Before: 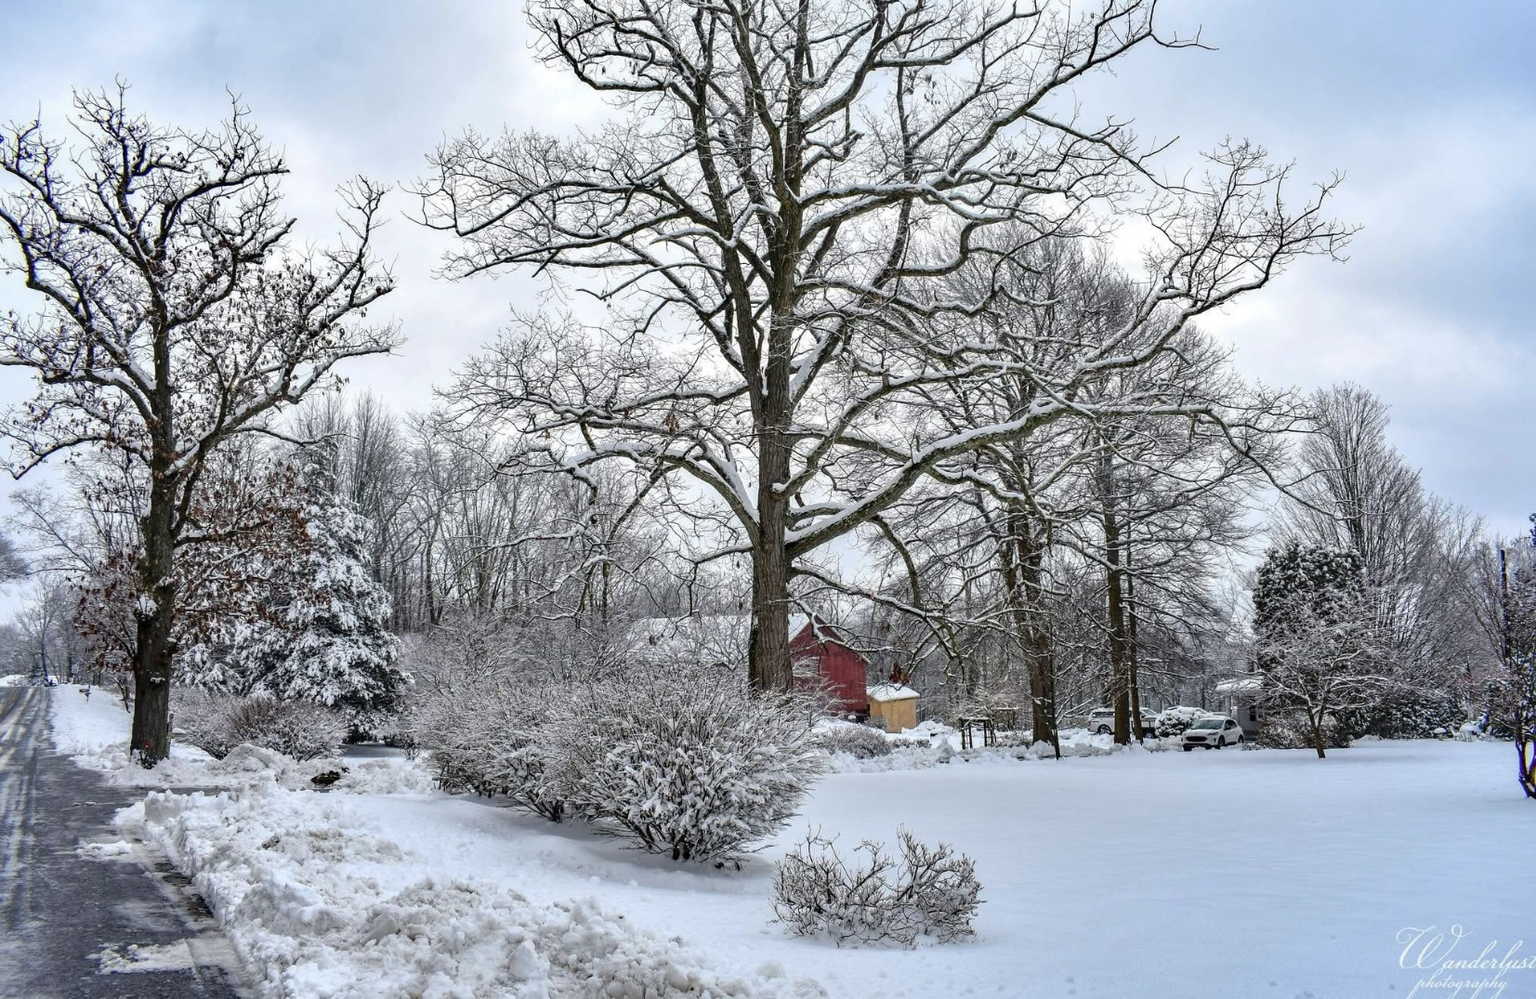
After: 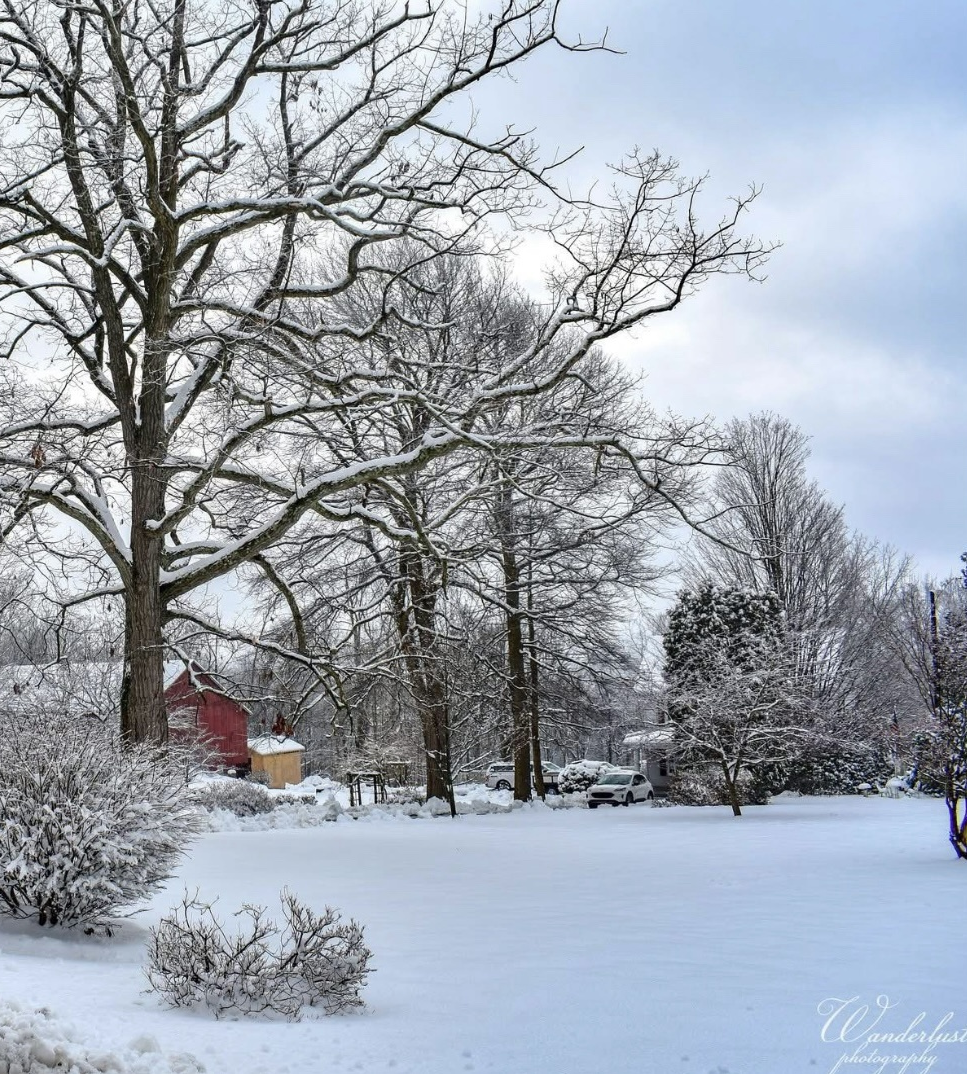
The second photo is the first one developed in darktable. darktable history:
crop: left 41.468%
